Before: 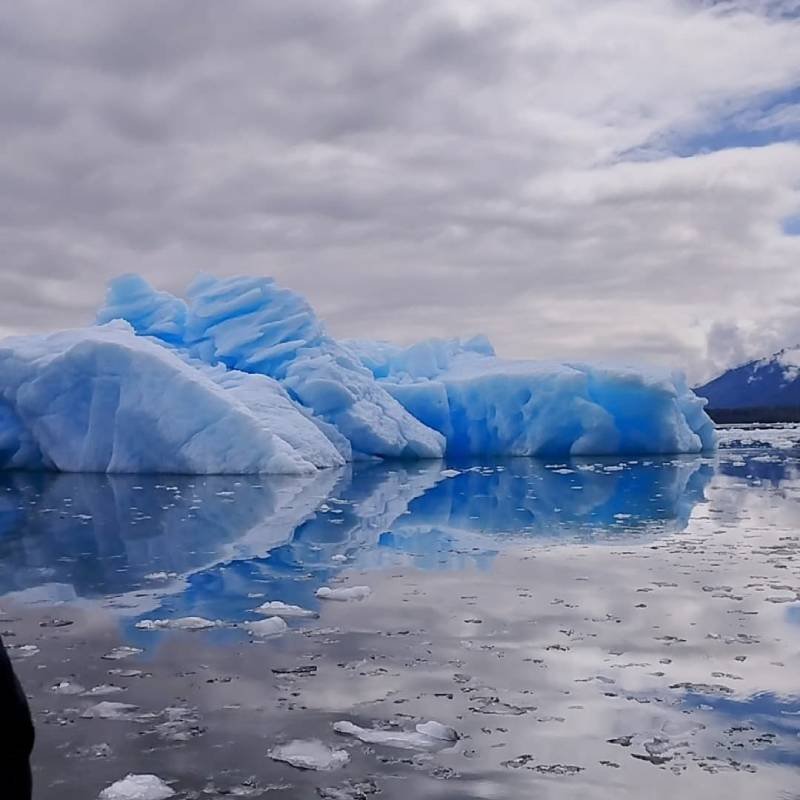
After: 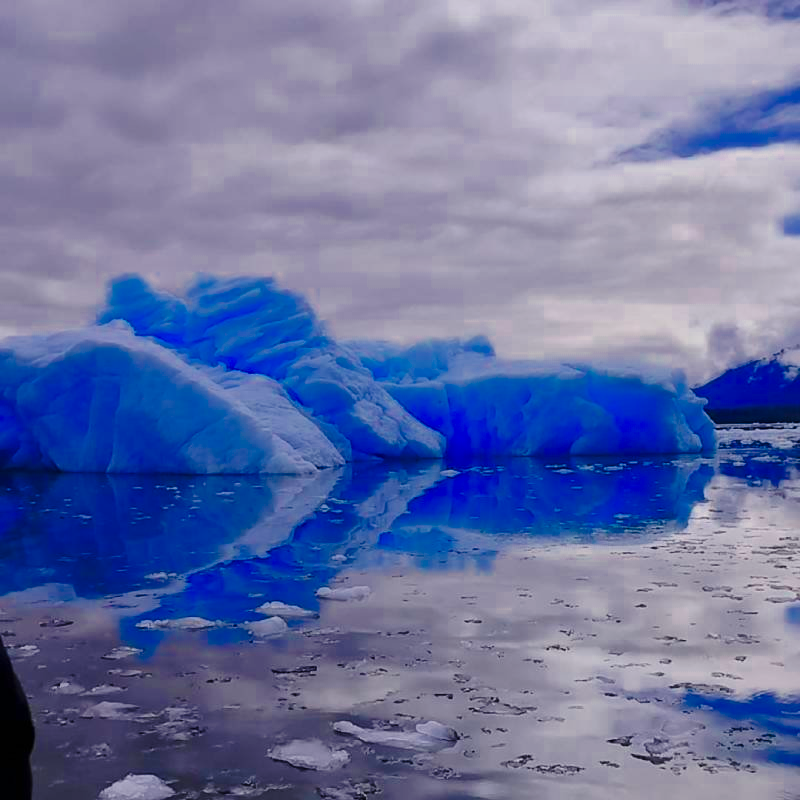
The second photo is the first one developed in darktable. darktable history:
color zones: curves: ch0 [(0, 0.553) (0.123, 0.58) (0.23, 0.419) (0.468, 0.155) (0.605, 0.132) (0.723, 0.063) (0.833, 0.172) (0.921, 0.468)]; ch1 [(0.025, 0.645) (0.229, 0.584) (0.326, 0.551) (0.537, 0.446) (0.599, 0.911) (0.708, 1) (0.805, 0.944)]; ch2 [(0.086, 0.468) (0.254, 0.464) (0.638, 0.564) (0.702, 0.592) (0.768, 0.564)]
tone curve: curves: ch0 [(0, 0) (0.003, 0.002) (0.011, 0.009) (0.025, 0.02) (0.044, 0.034) (0.069, 0.046) (0.1, 0.062) (0.136, 0.083) (0.177, 0.119) (0.224, 0.162) (0.277, 0.216) (0.335, 0.282) (0.399, 0.365) (0.468, 0.457) (0.543, 0.541) (0.623, 0.624) (0.709, 0.713) (0.801, 0.797) (0.898, 0.889) (1, 1)], preserve colors none
